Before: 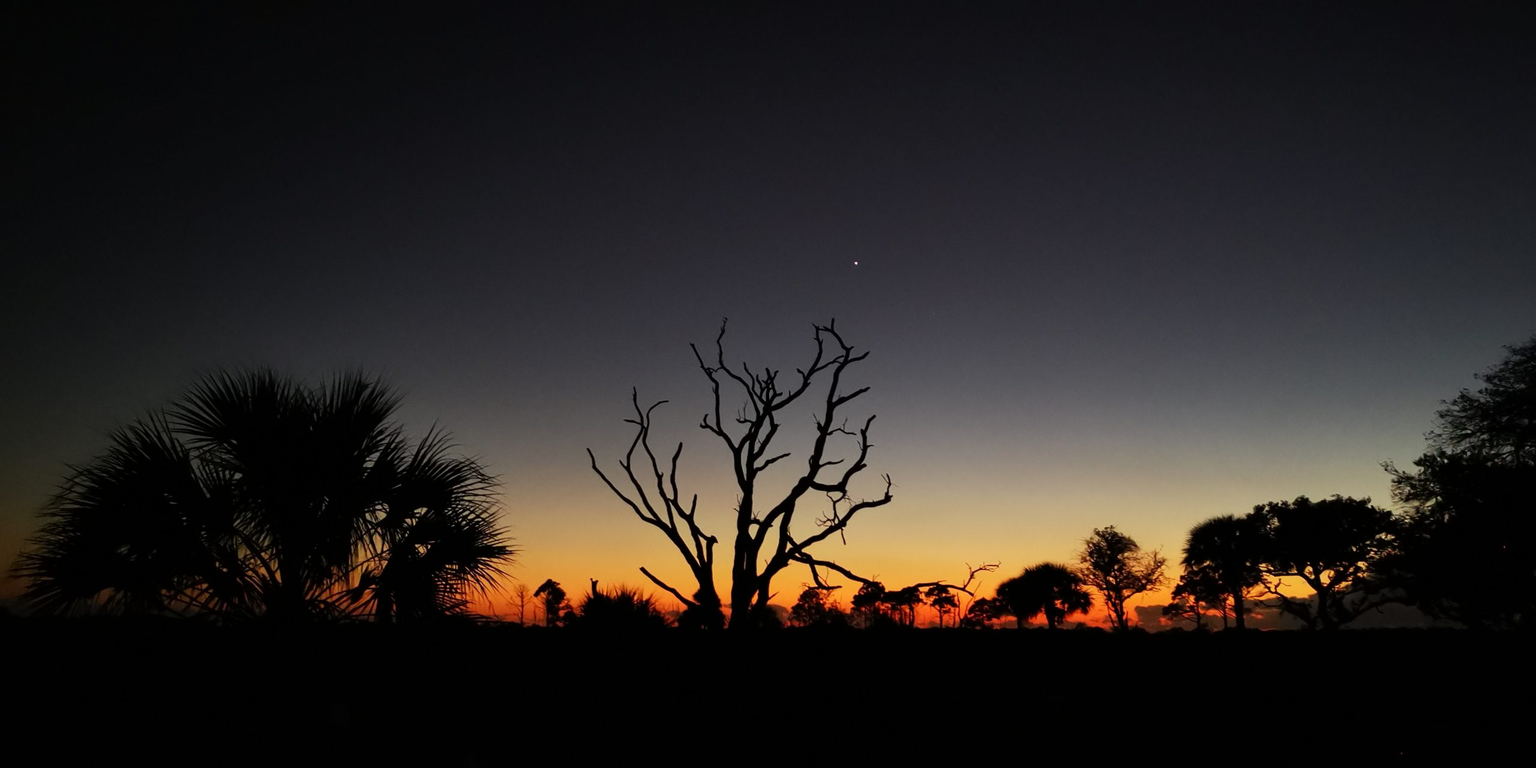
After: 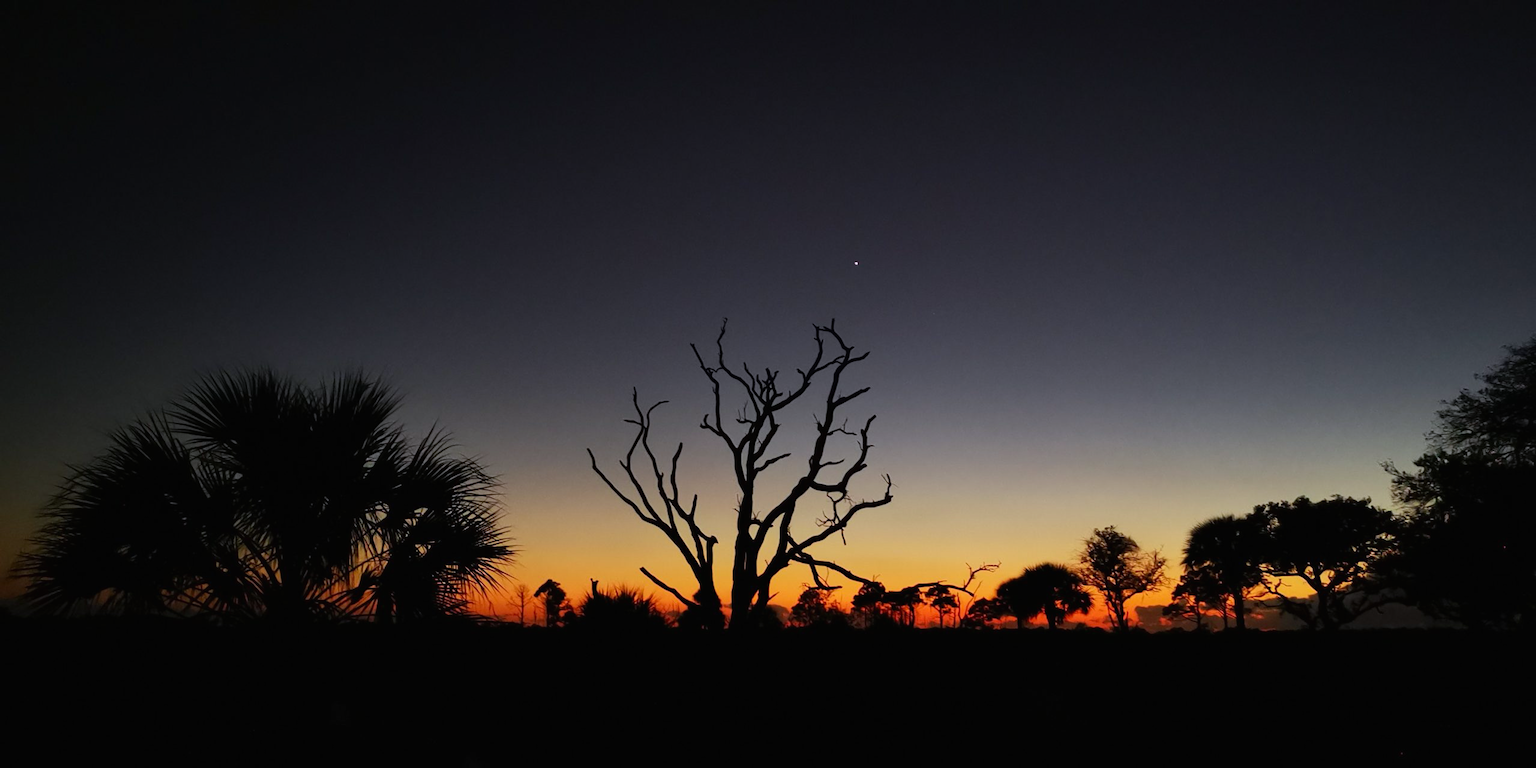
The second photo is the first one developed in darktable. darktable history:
white balance: red 0.984, blue 1.059
contrast brightness saturation: contrast -0.02, brightness -0.01, saturation 0.03
